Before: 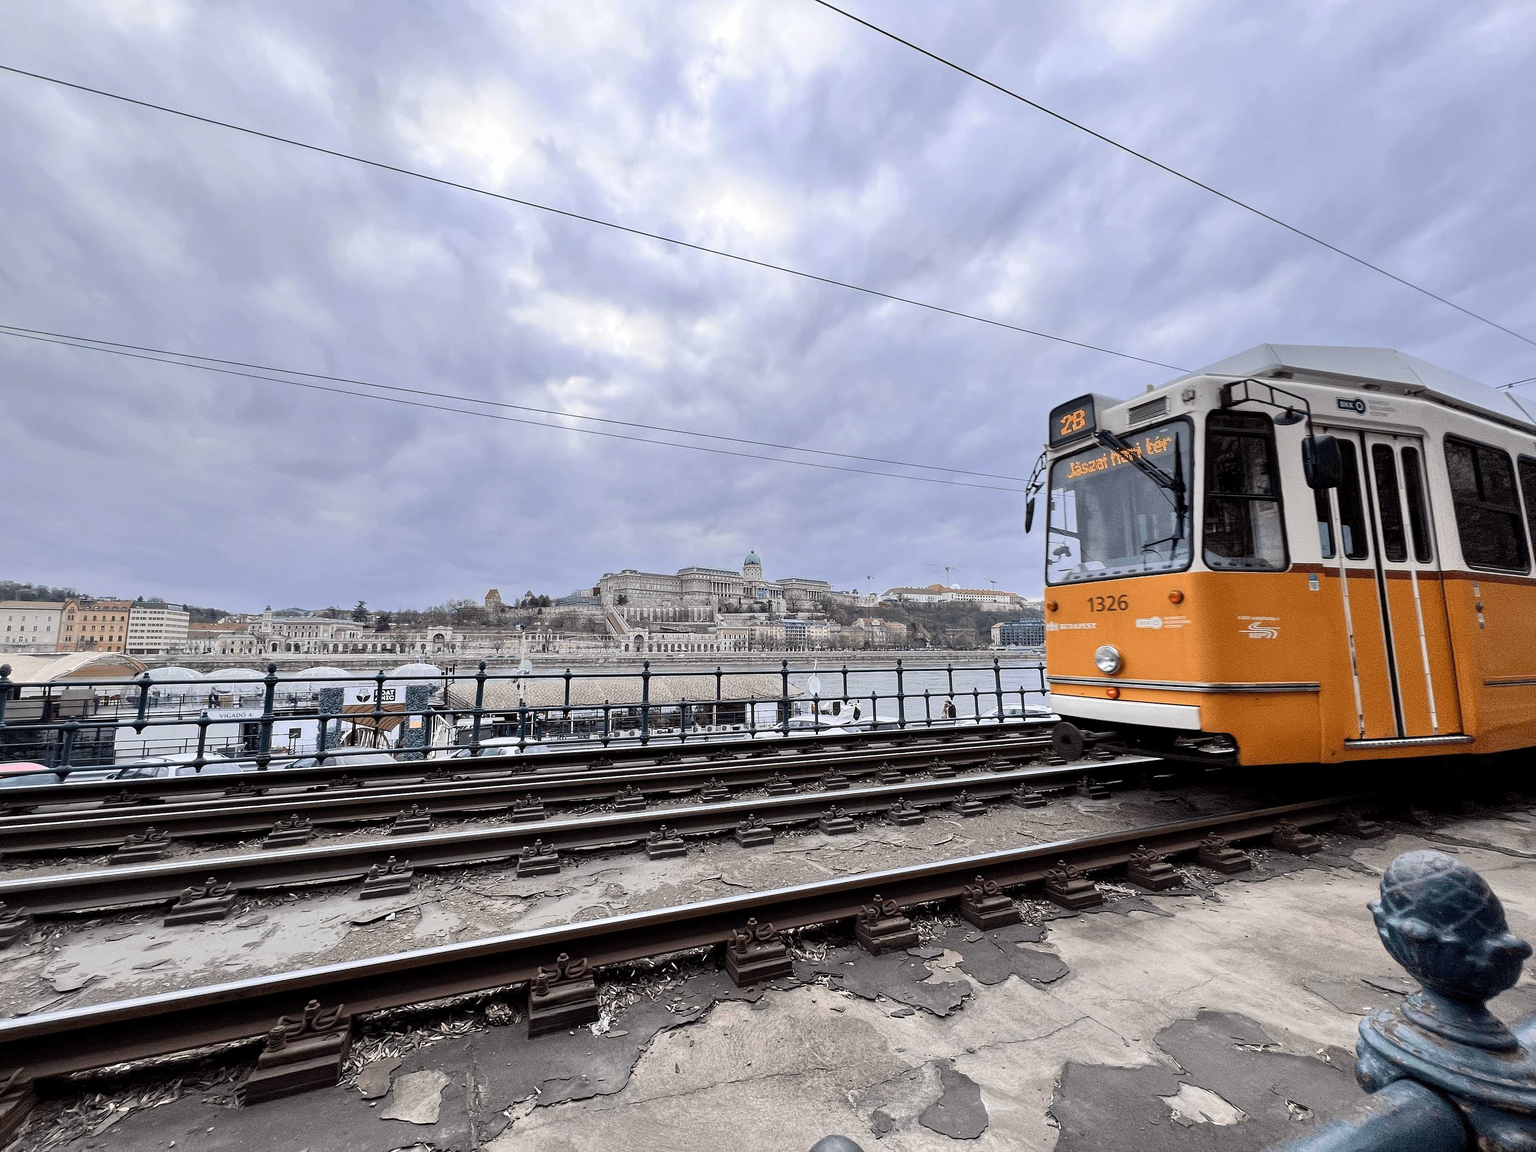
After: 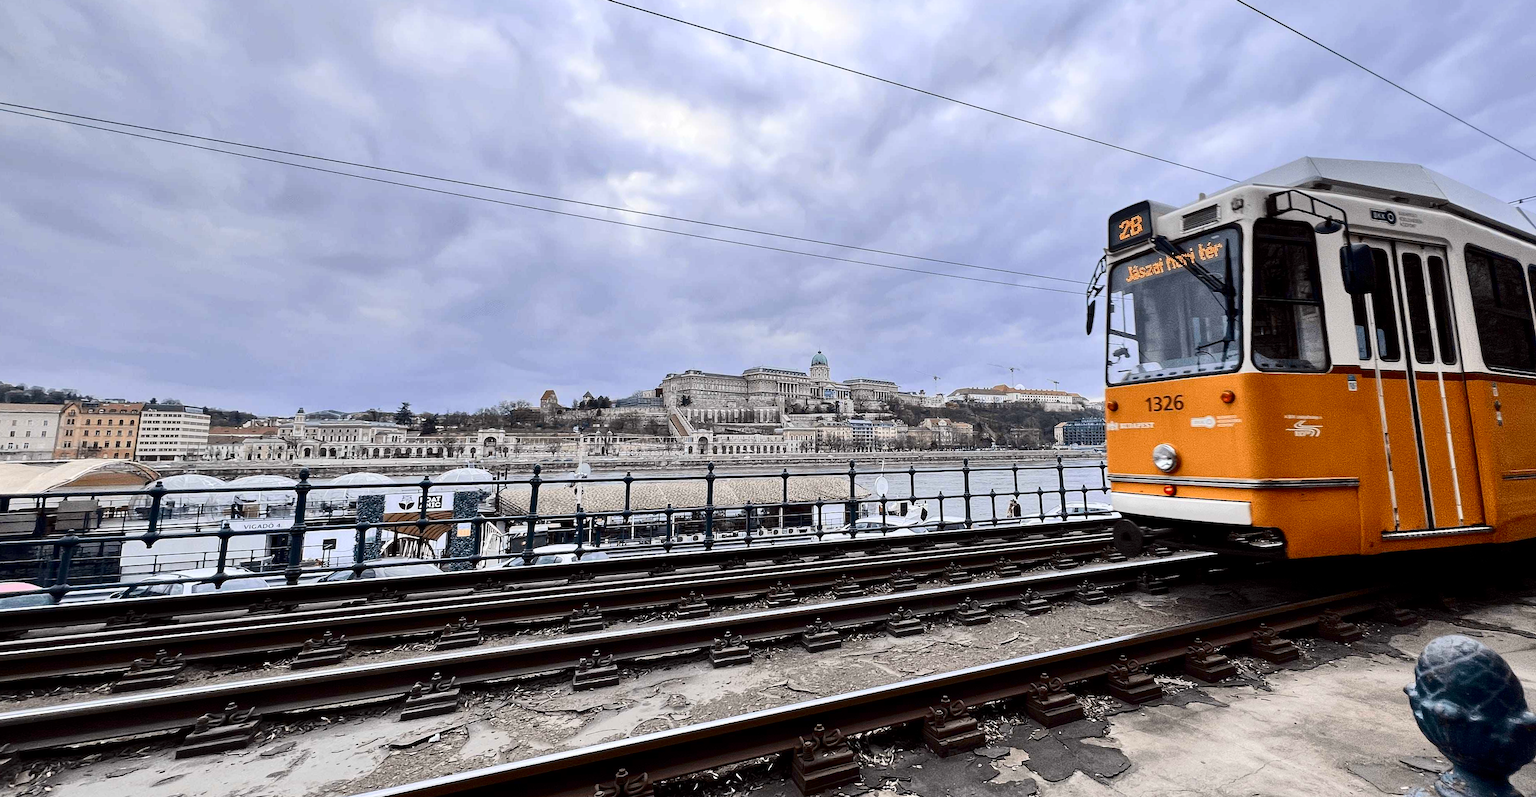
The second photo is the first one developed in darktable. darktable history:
crop: top 13.819%, bottom 11.169%
contrast brightness saturation: contrast 0.21, brightness -0.11, saturation 0.21
rotate and perspective: rotation -0.013°, lens shift (vertical) -0.027, lens shift (horizontal) 0.178, crop left 0.016, crop right 0.989, crop top 0.082, crop bottom 0.918
